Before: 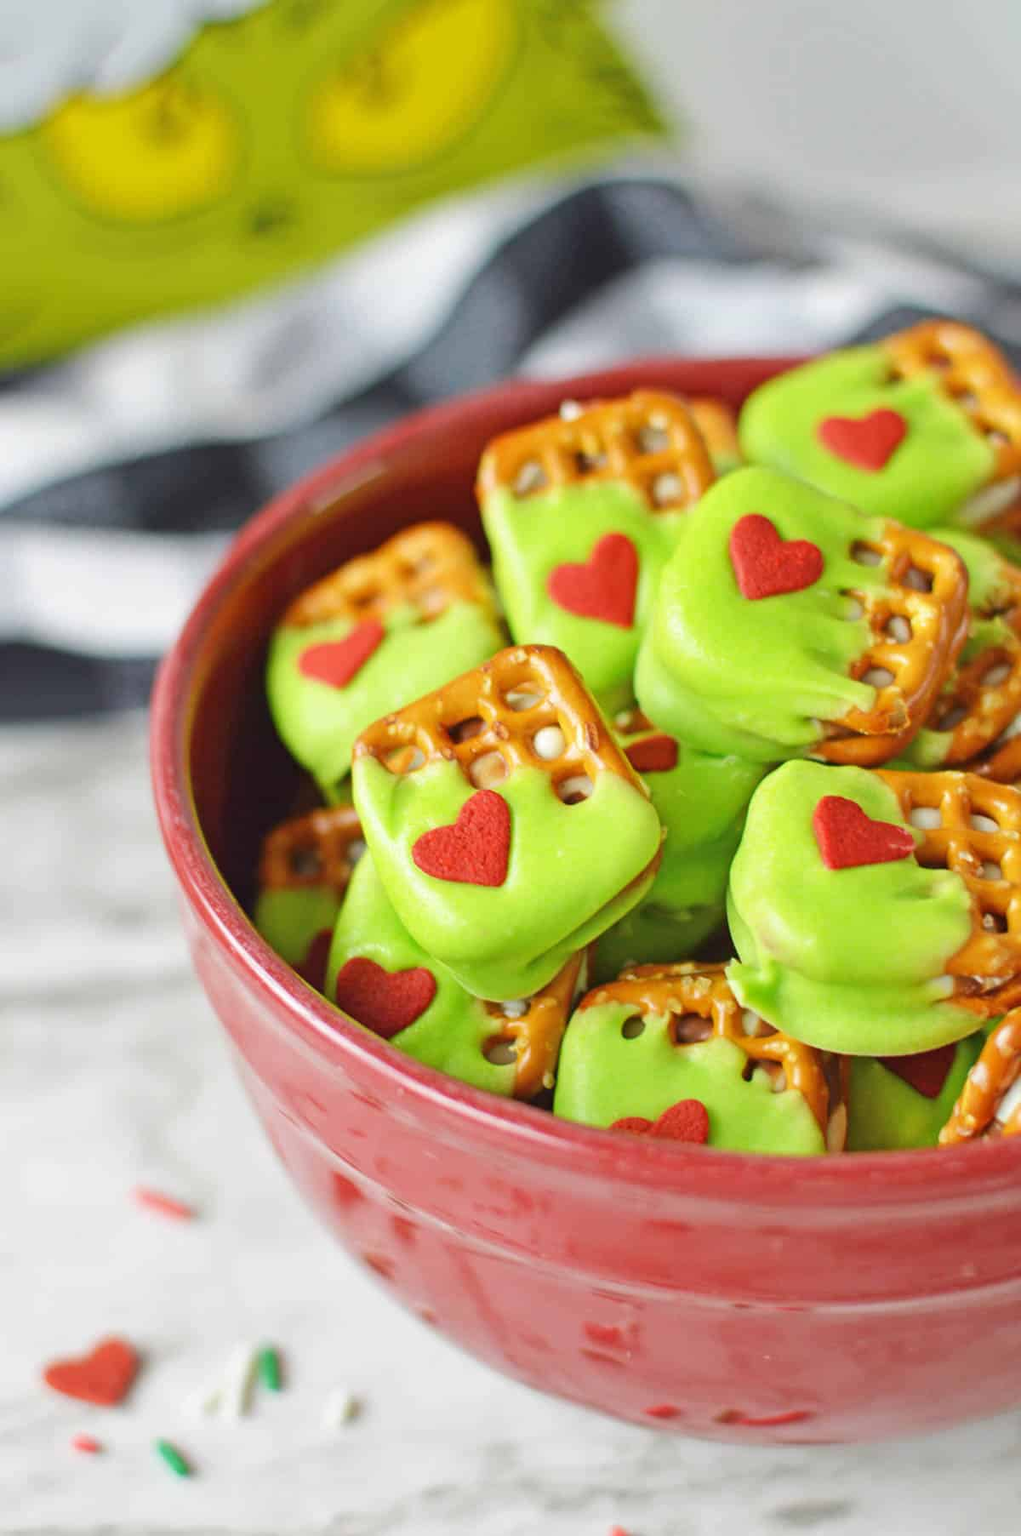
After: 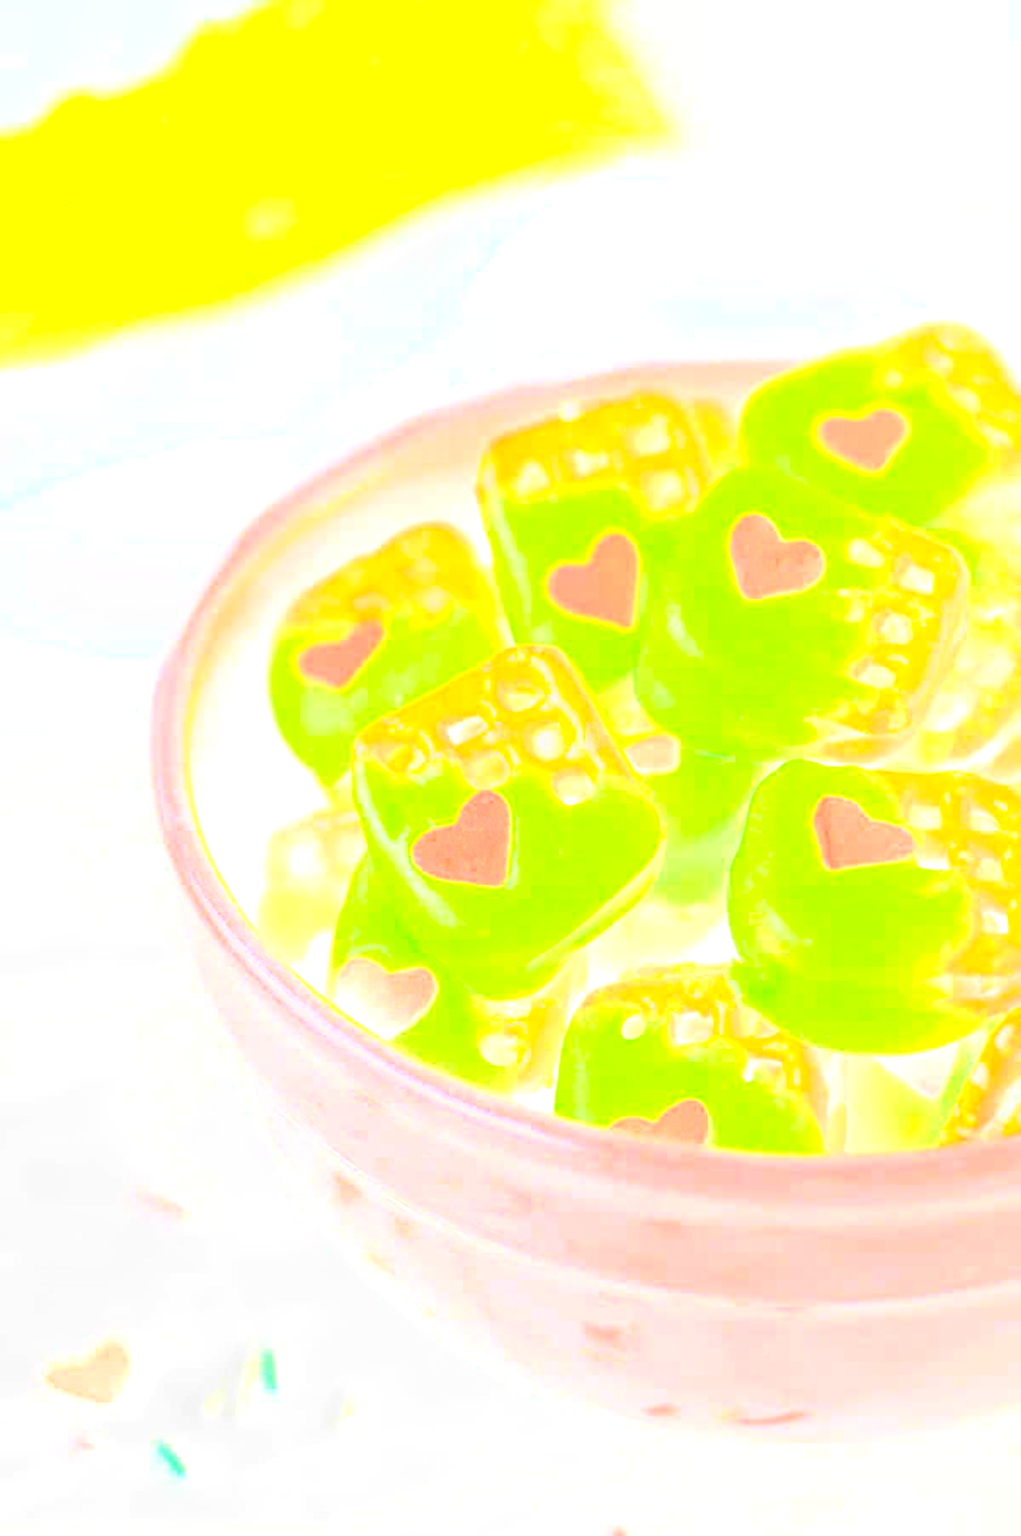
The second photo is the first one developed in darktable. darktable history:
contrast brightness saturation: saturation 0.5
bloom: size 70%, threshold 25%, strength 70%
sharpen: on, module defaults
levels: levels [0.055, 0.477, 0.9]
